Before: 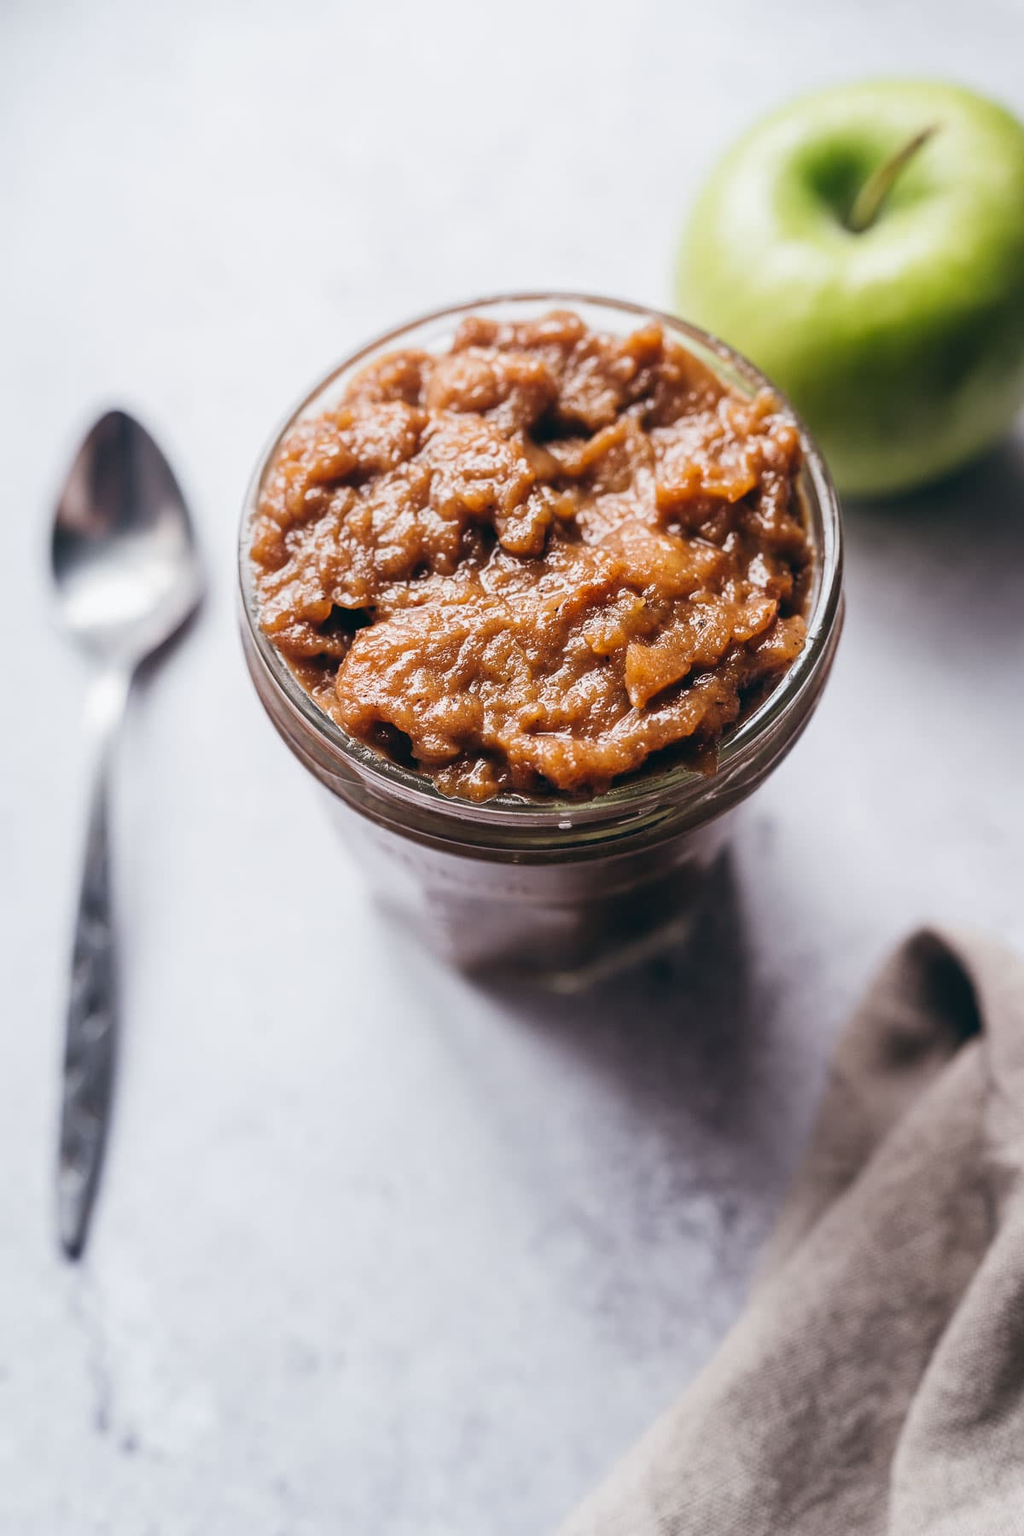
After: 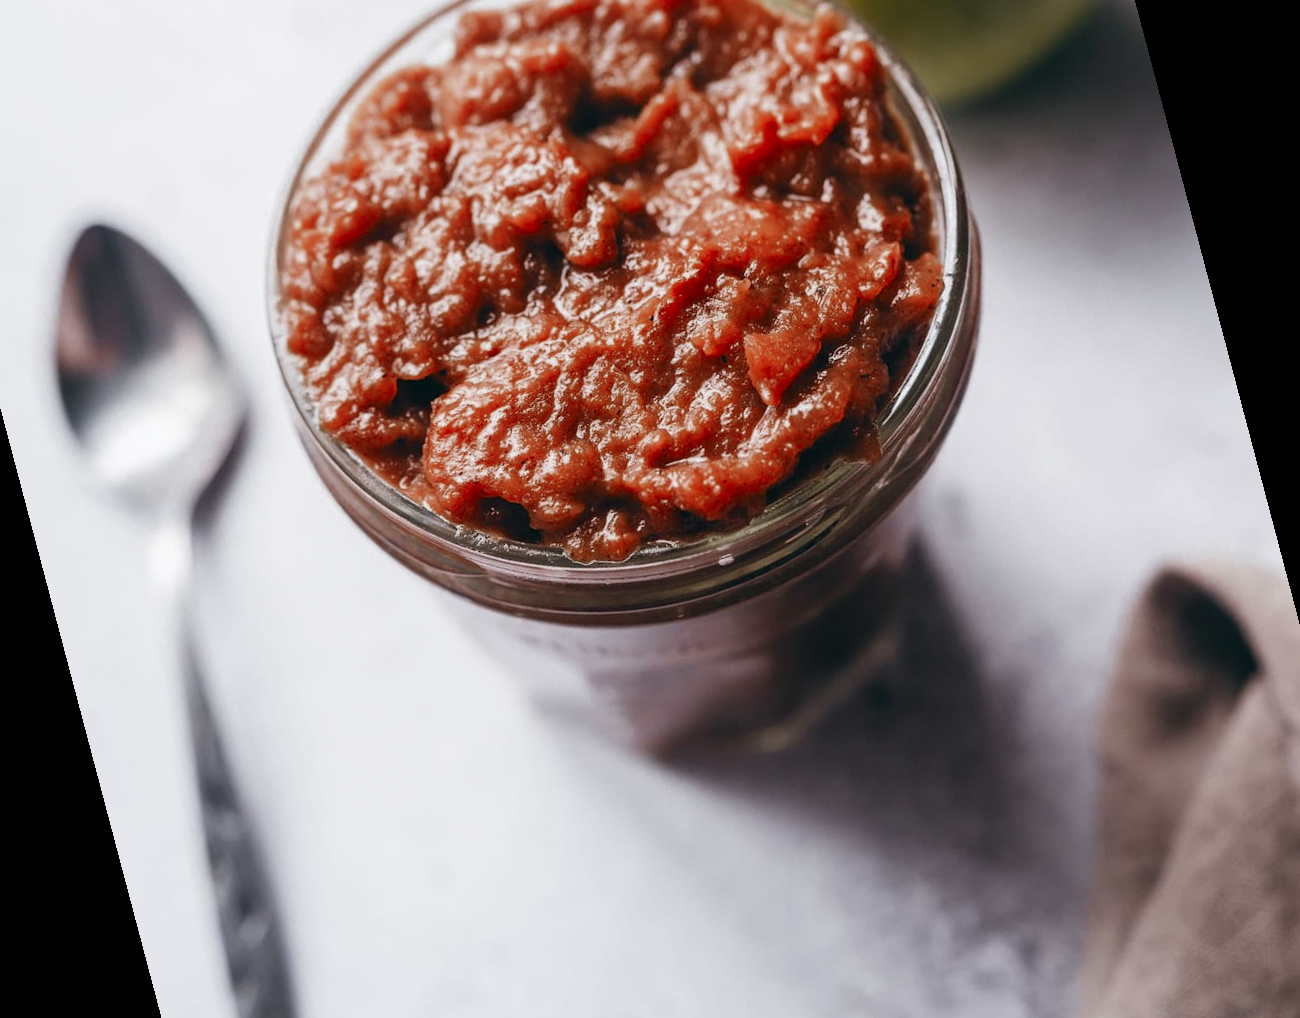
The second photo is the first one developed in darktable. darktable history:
rotate and perspective: rotation -14.8°, crop left 0.1, crop right 0.903, crop top 0.25, crop bottom 0.748
color zones: curves: ch0 [(0, 0.299) (0.25, 0.383) (0.456, 0.352) (0.736, 0.571)]; ch1 [(0, 0.63) (0.151, 0.568) (0.254, 0.416) (0.47, 0.558) (0.732, 0.37) (0.909, 0.492)]; ch2 [(0.004, 0.604) (0.158, 0.443) (0.257, 0.403) (0.761, 0.468)]
